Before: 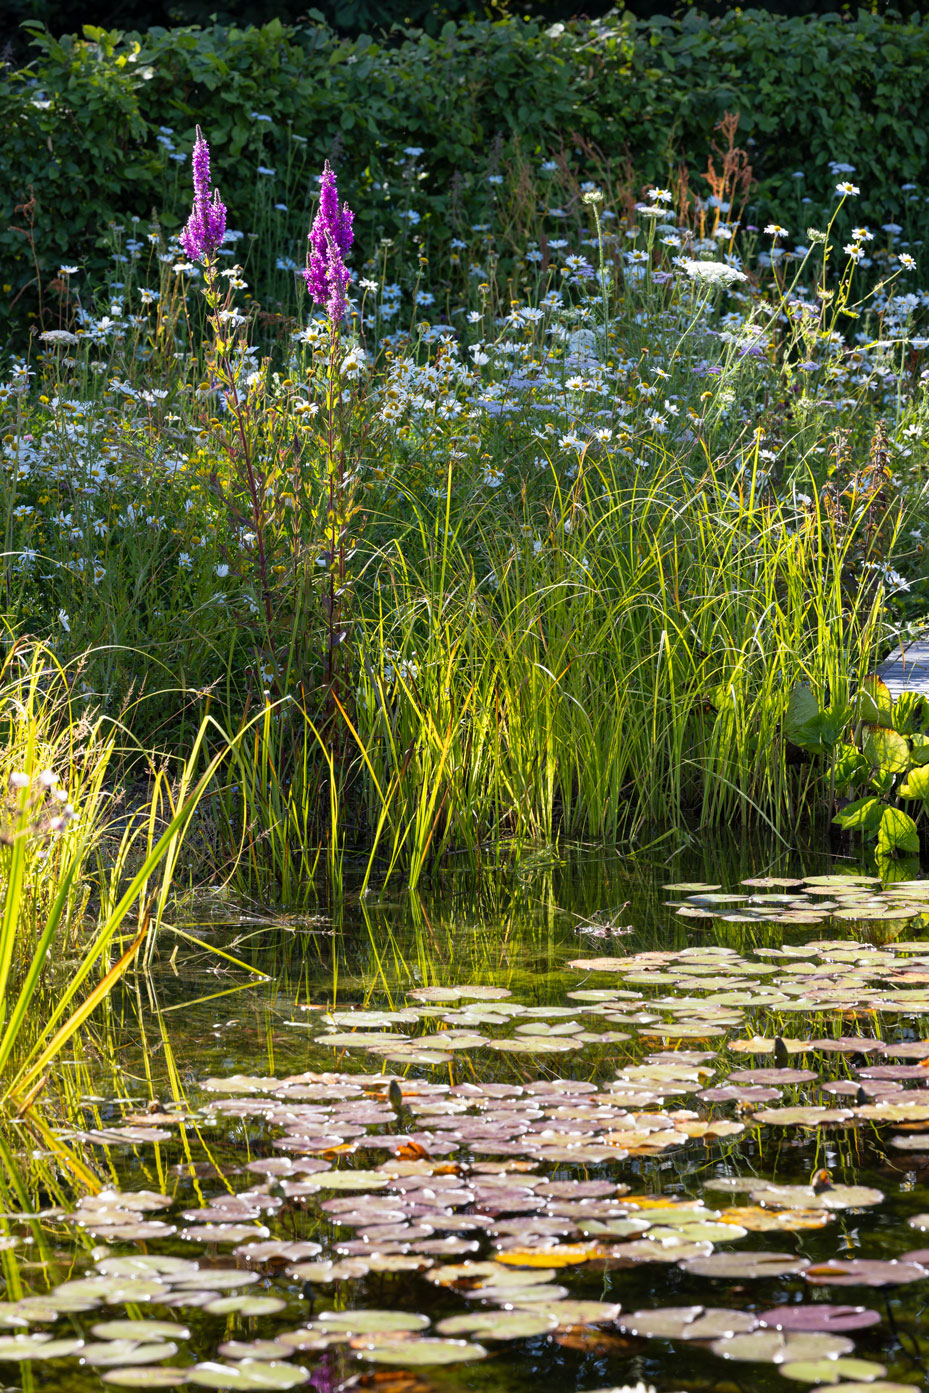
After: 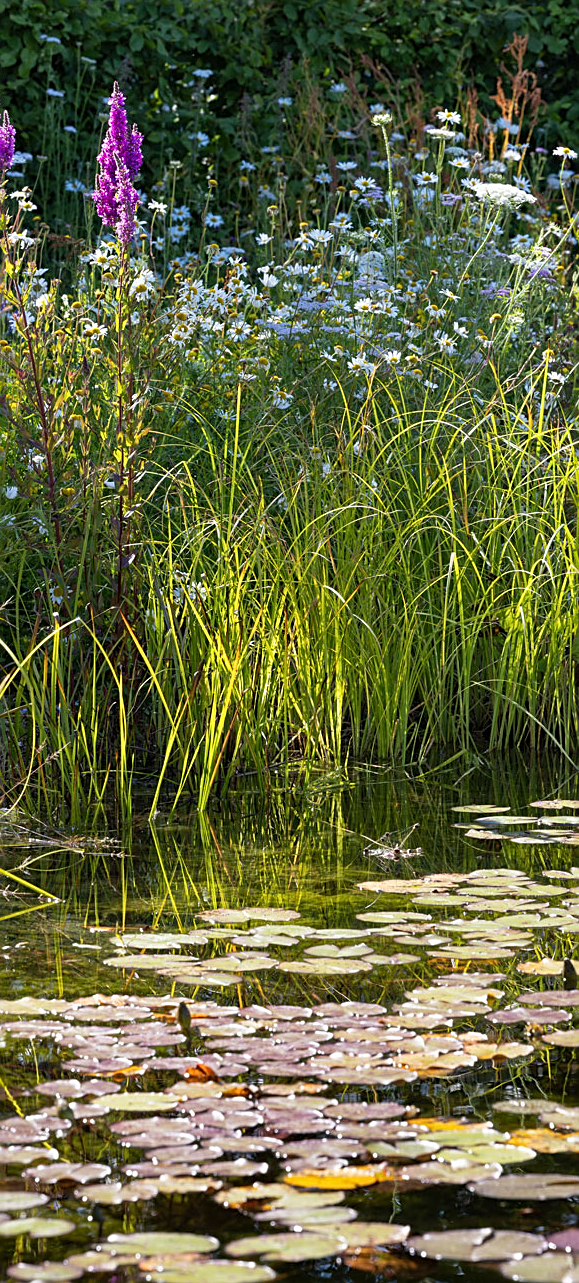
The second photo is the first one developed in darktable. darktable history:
crop and rotate: left 22.918%, top 5.629%, right 14.711%, bottom 2.247%
sharpen: on, module defaults
